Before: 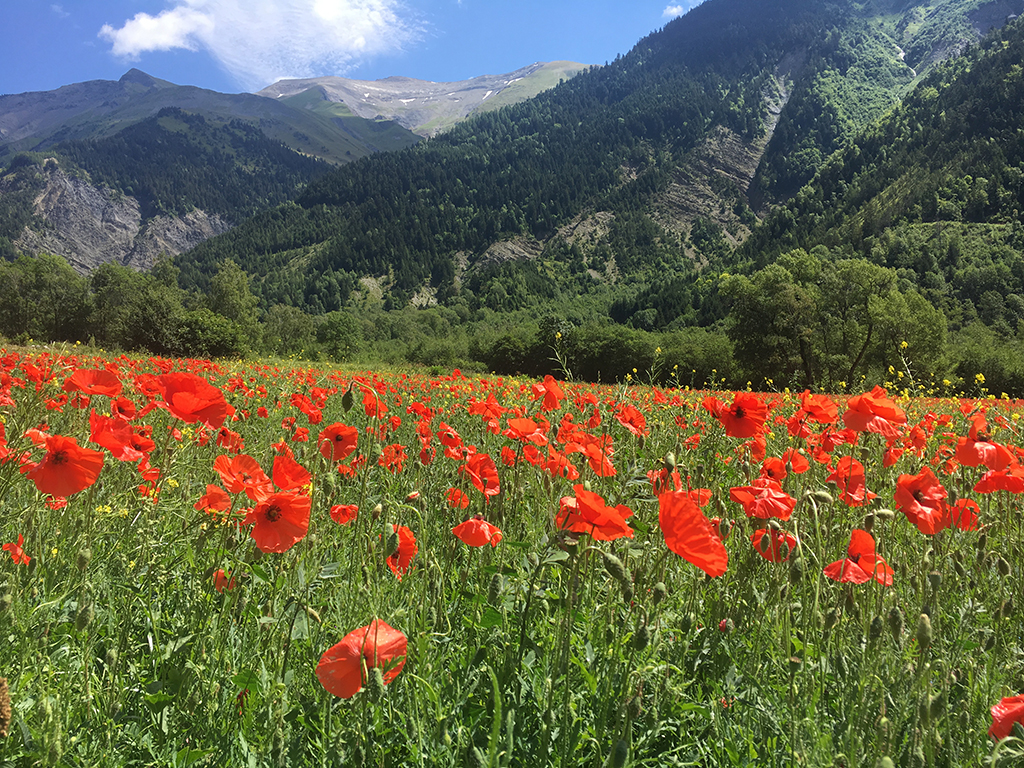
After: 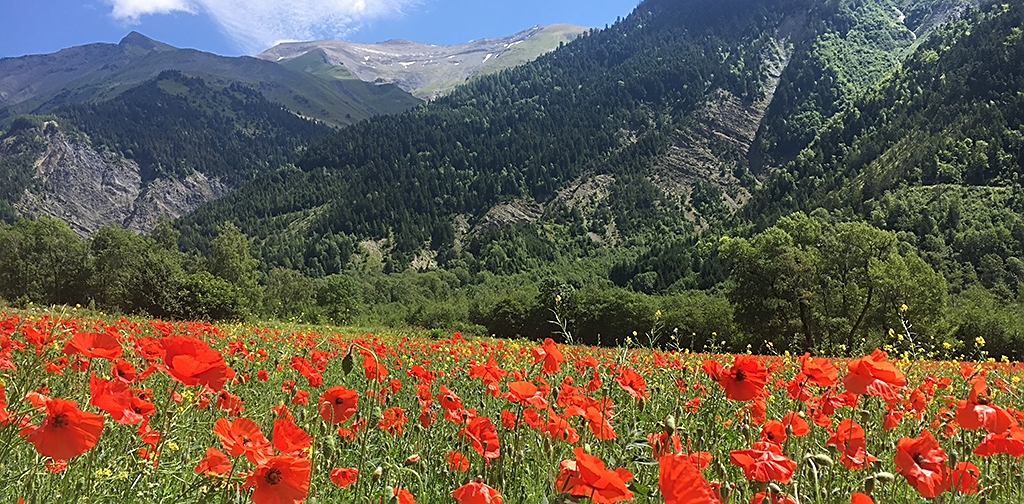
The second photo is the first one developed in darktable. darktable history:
sharpen: on, module defaults
crop and rotate: top 4.848%, bottom 29.503%
